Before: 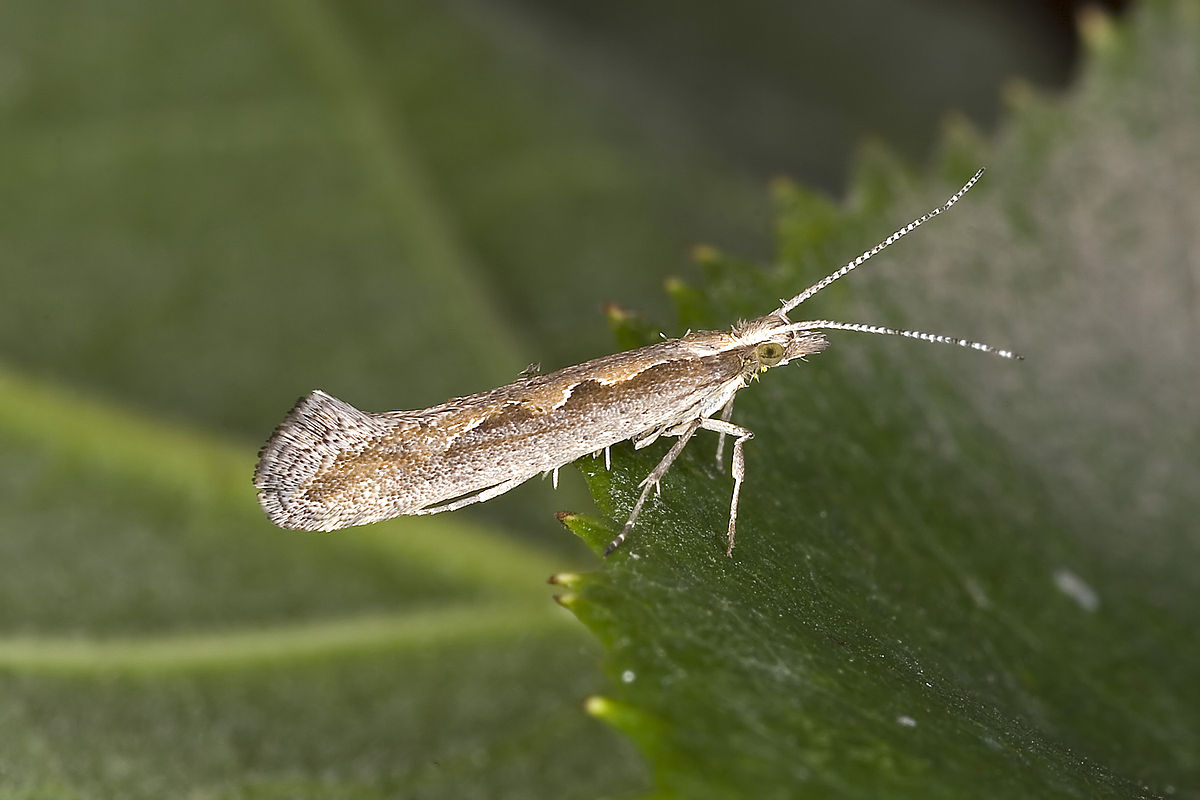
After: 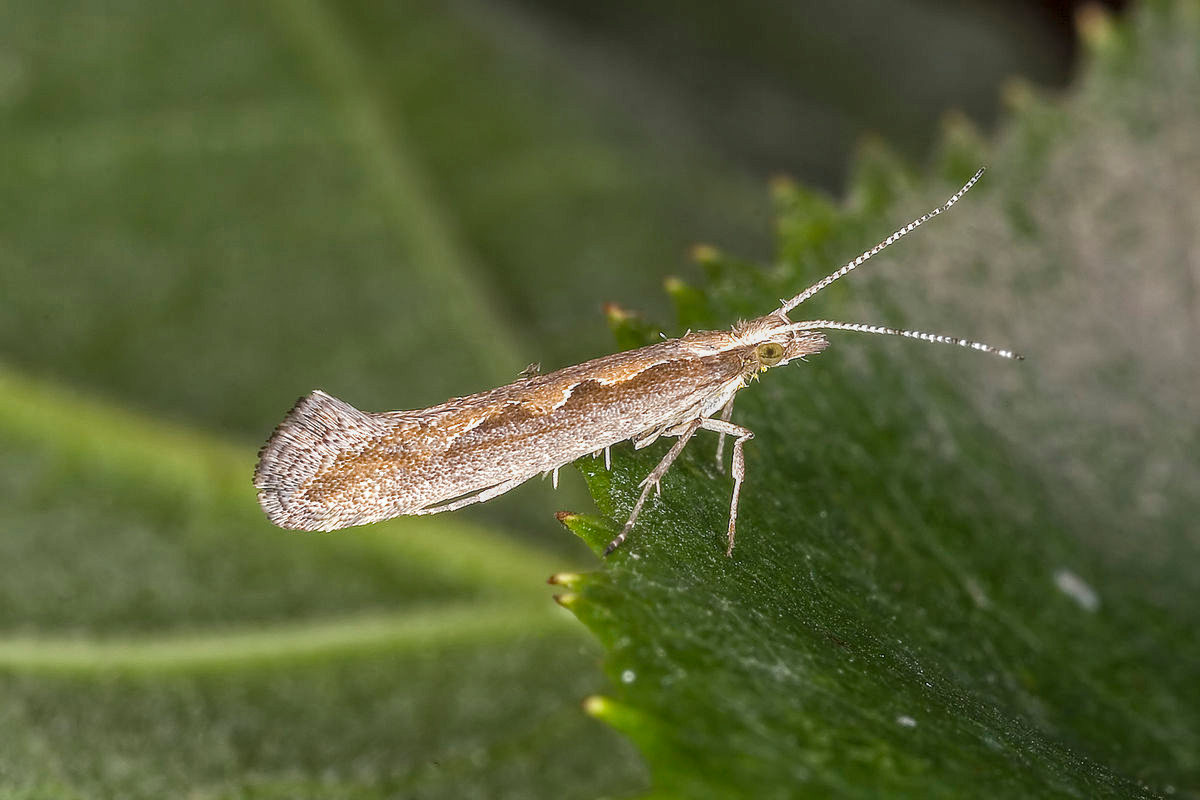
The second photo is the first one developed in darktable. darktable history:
local contrast: highlights 66%, shadows 33%, detail 166%, midtone range 0.2
levels: levels [0, 0.498, 0.996]
